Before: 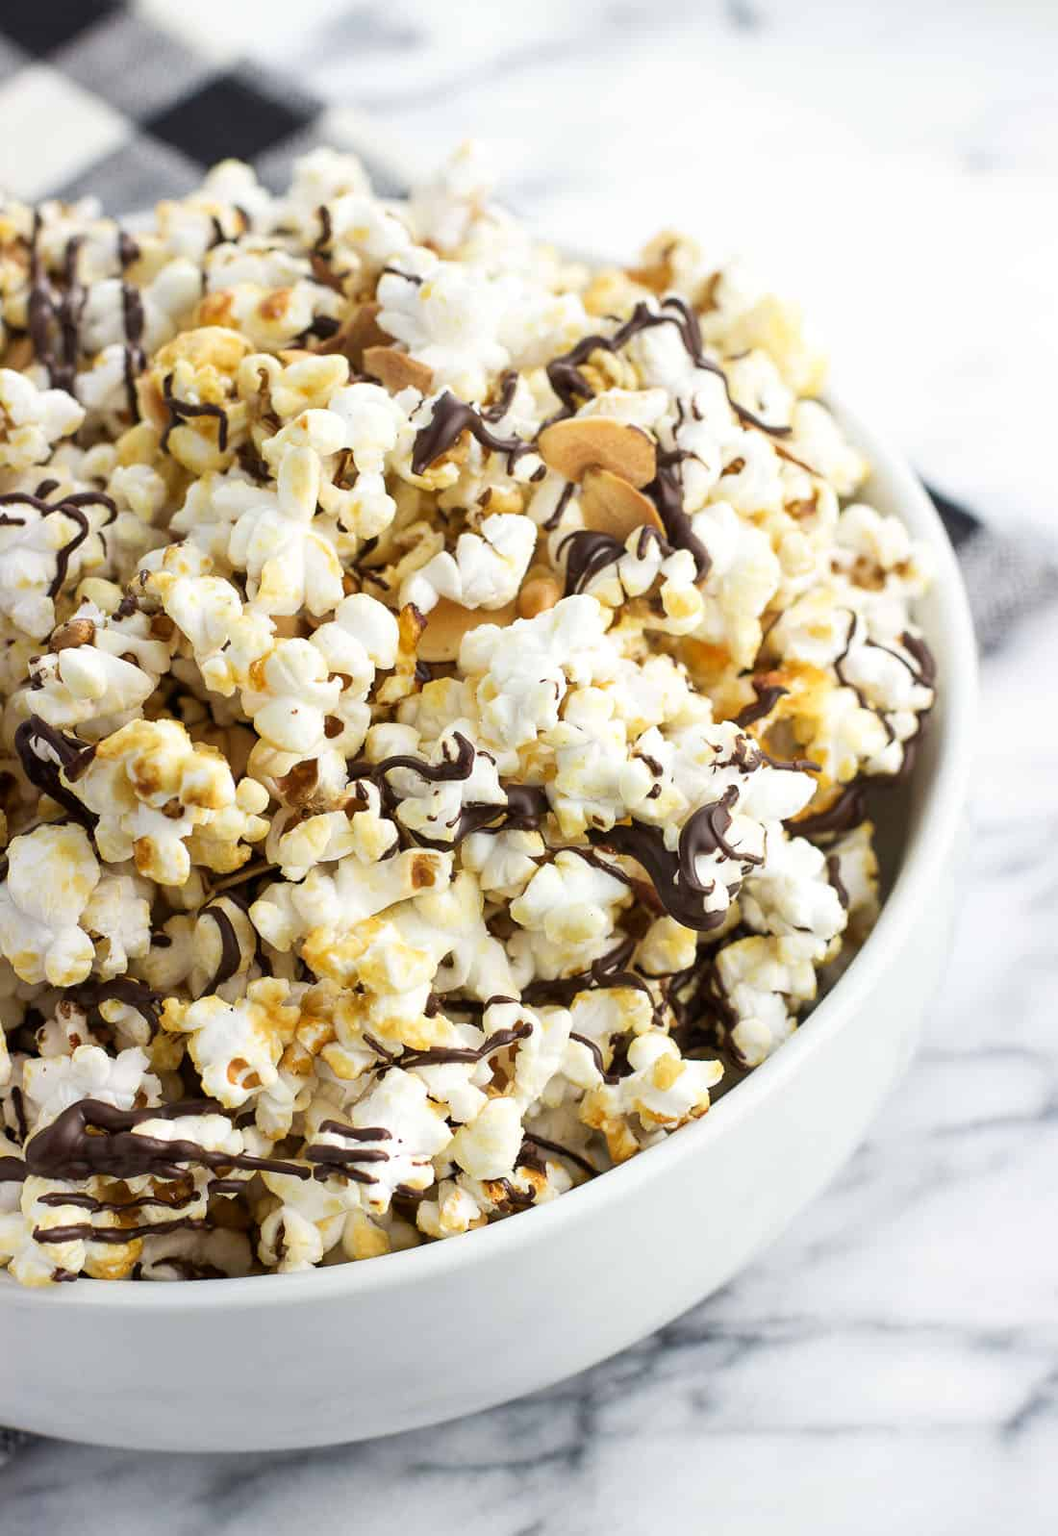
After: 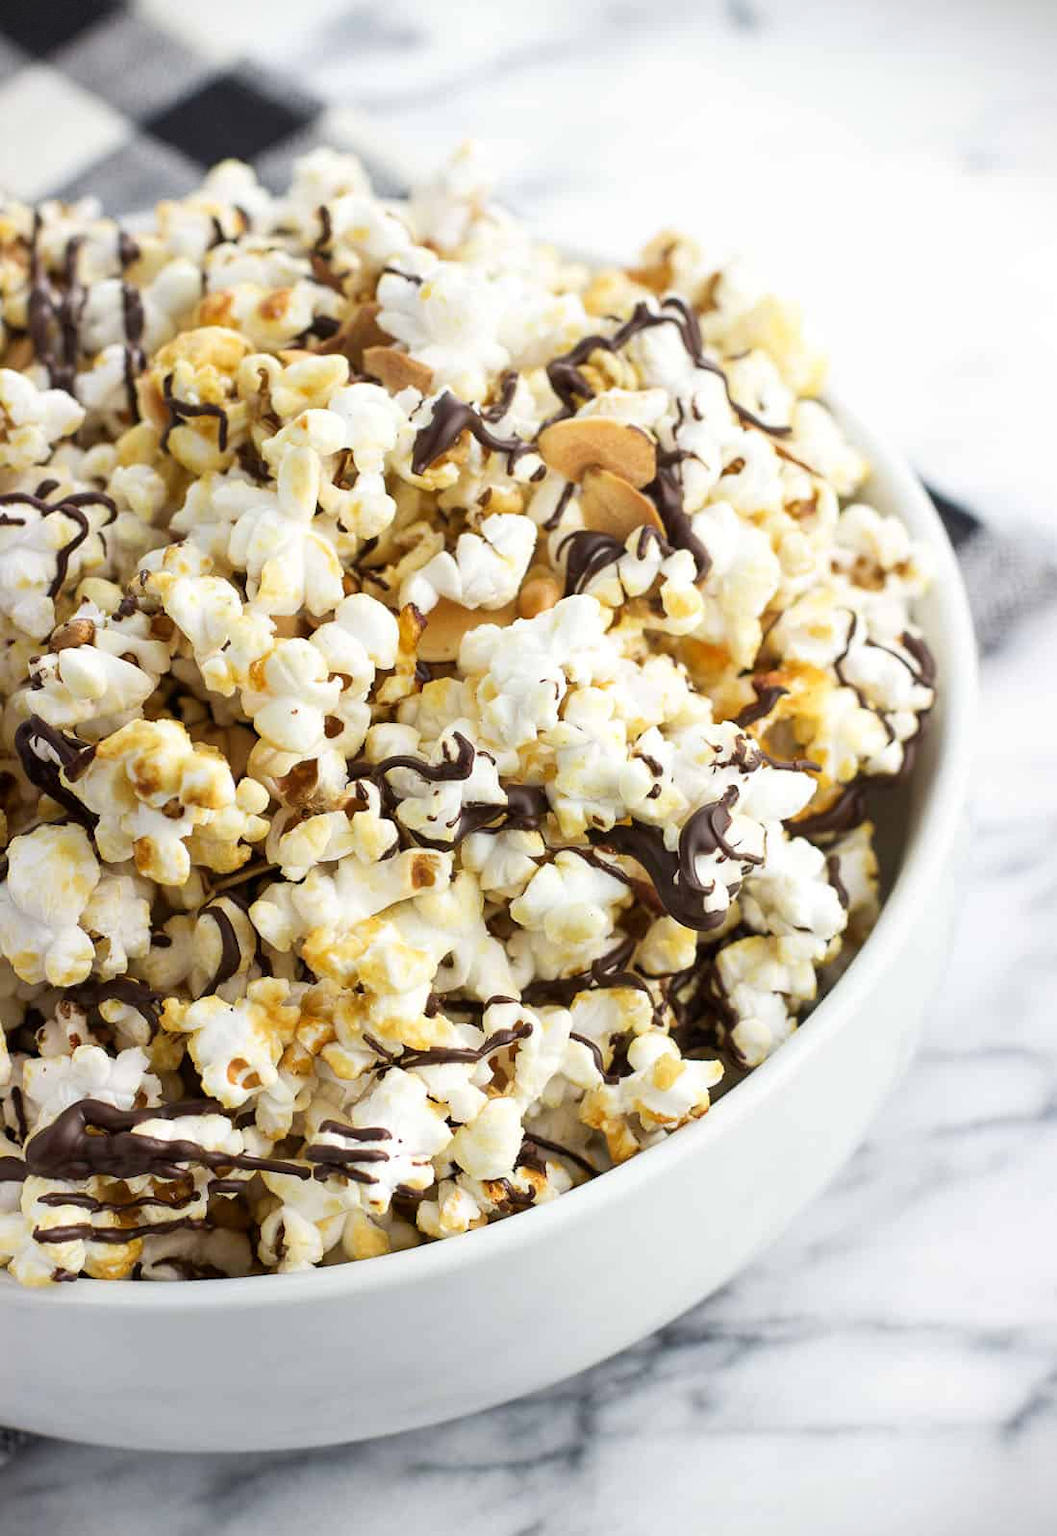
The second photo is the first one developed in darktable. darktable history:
vignetting: fall-off start 92.56%, brightness -0.445, saturation -0.691, dithering 8-bit output
